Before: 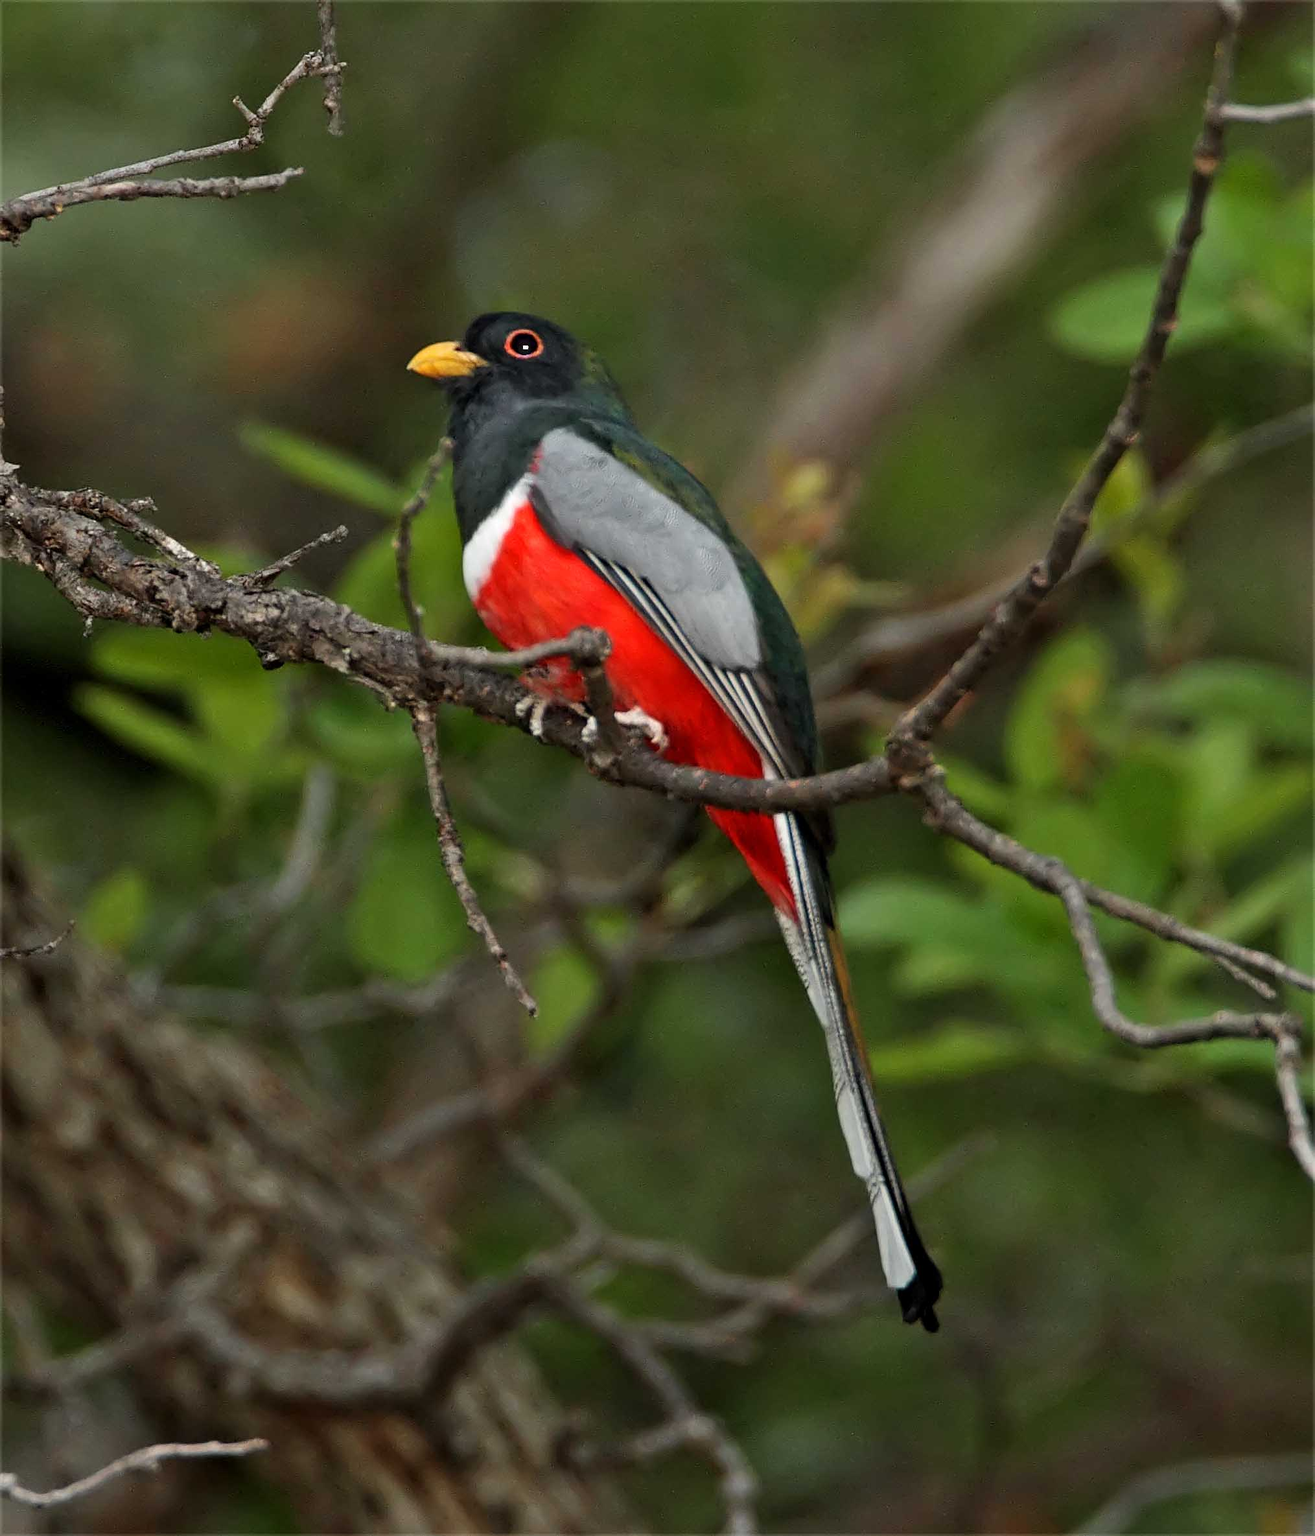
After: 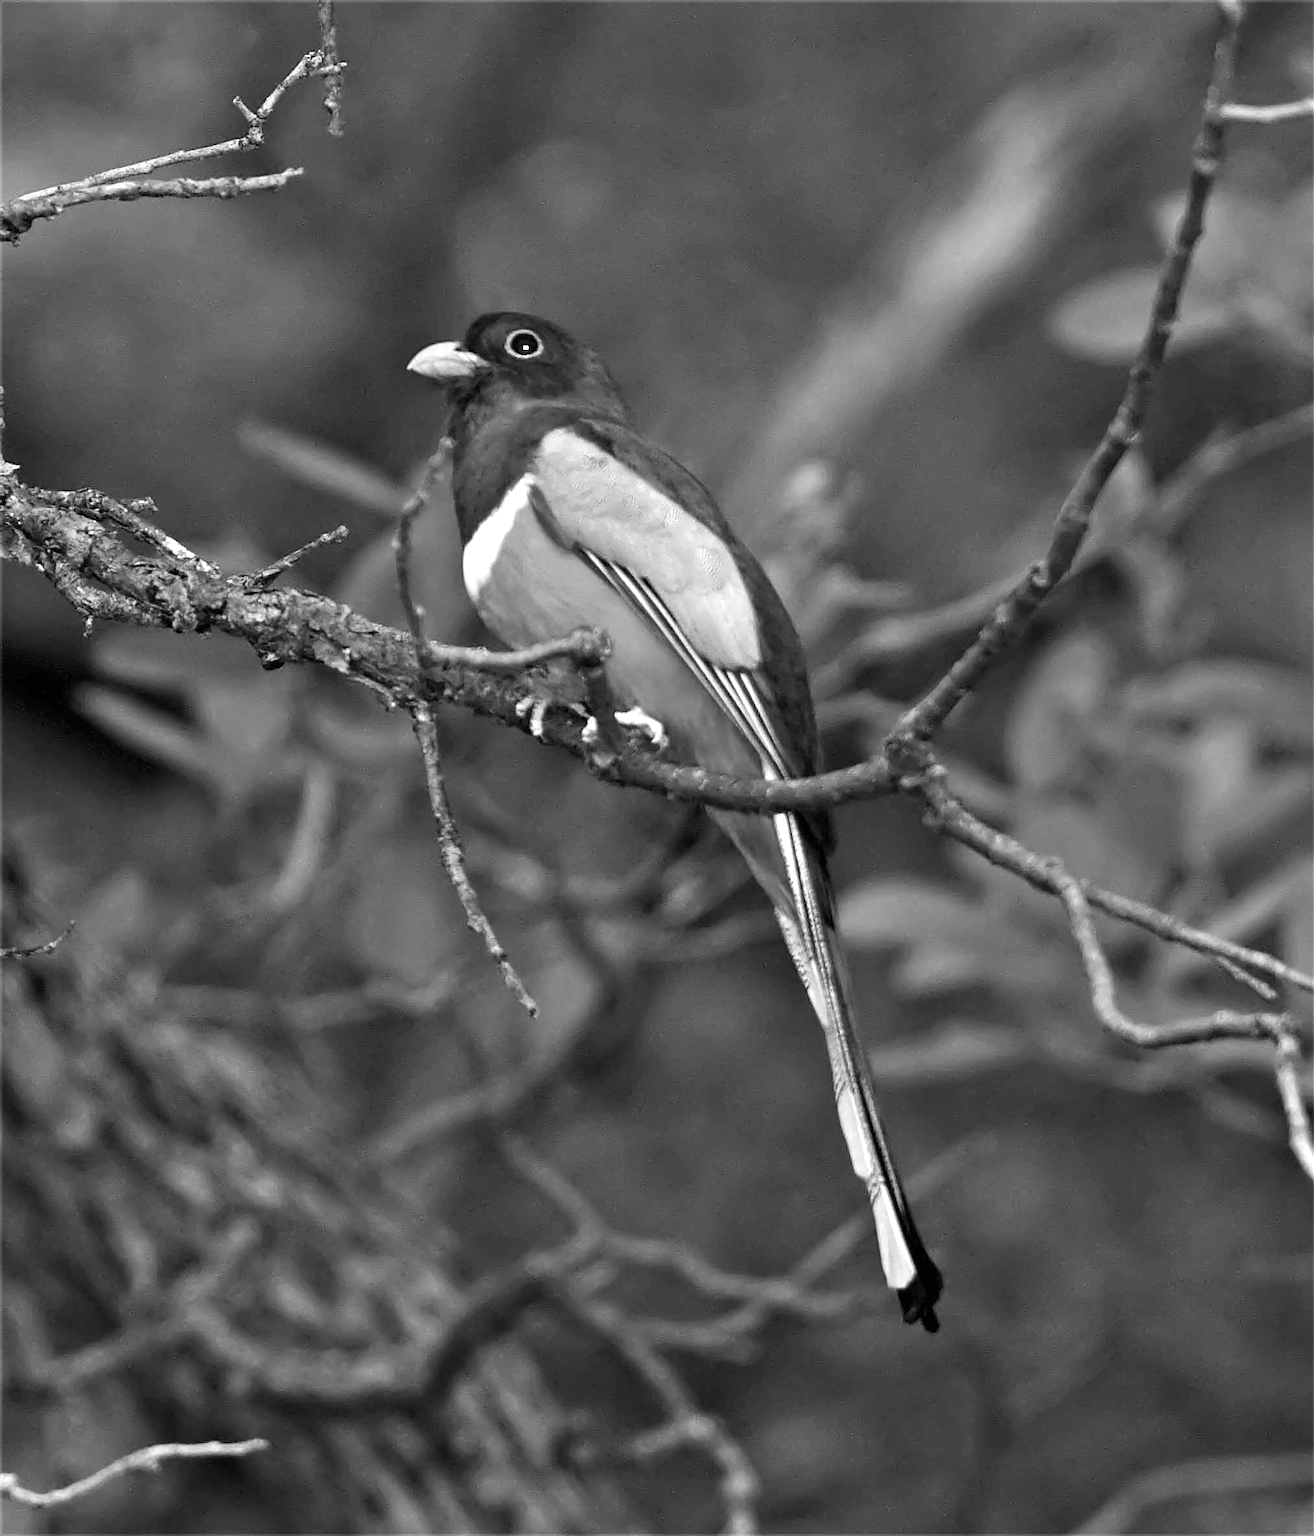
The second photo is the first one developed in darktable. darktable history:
color calibration: output gray [0.23, 0.37, 0.4, 0], gray › normalize channels true, illuminant same as pipeline (D50), adaptation XYZ, x 0.346, y 0.359, gamut compression 0
exposure: black level correction 0, exposure 1.1 EV, compensate exposure bias true, compensate highlight preservation false
